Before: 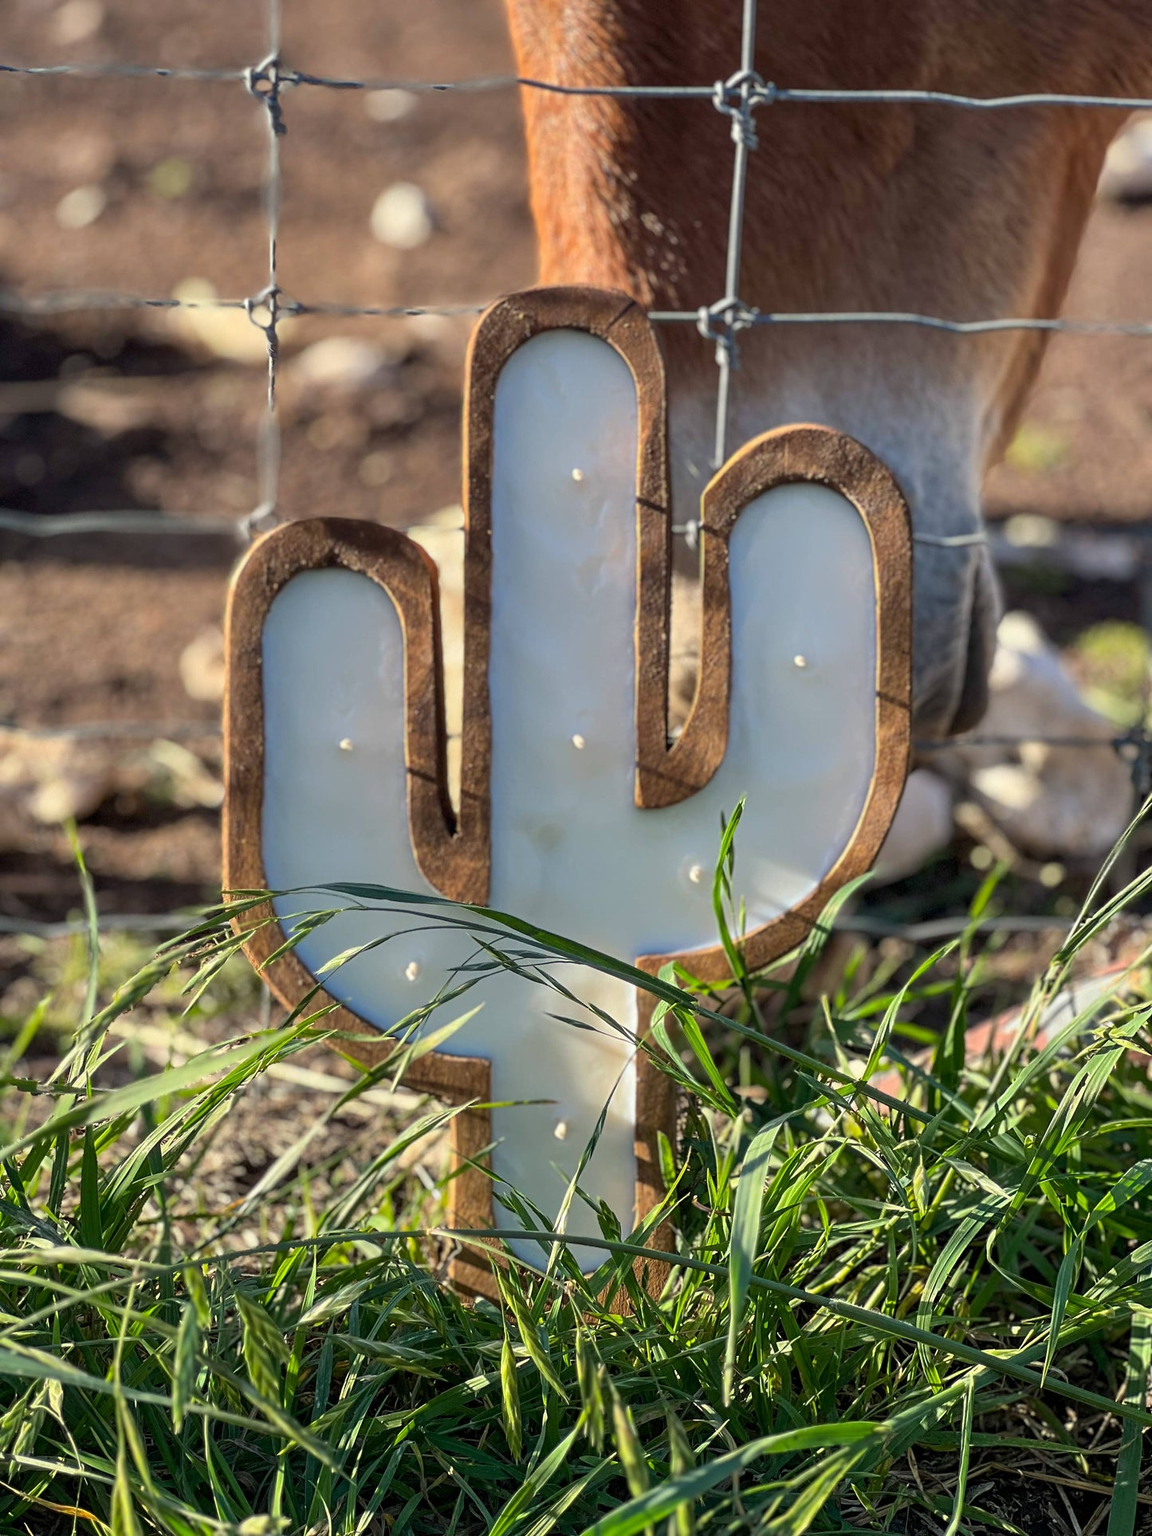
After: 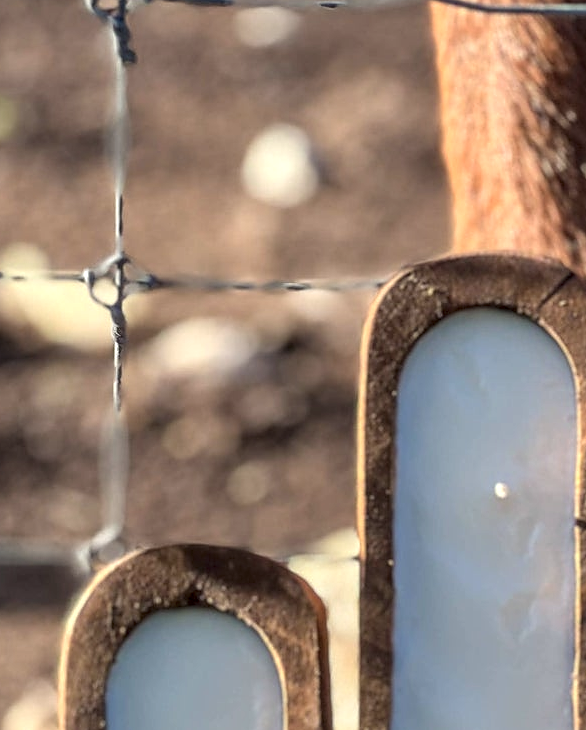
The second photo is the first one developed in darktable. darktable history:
sharpen: radius 0.969, amount 0.604
local contrast: detail 130%
crop: left 15.452%, top 5.459%, right 43.956%, bottom 56.62%
color zones: curves: ch0 [(0, 0.558) (0.143, 0.559) (0.286, 0.529) (0.429, 0.505) (0.571, 0.5) (0.714, 0.5) (0.857, 0.5) (1, 0.558)]; ch1 [(0, 0.469) (0.01, 0.469) (0.12, 0.446) (0.248, 0.469) (0.5, 0.5) (0.748, 0.5) (0.99, 0.469) (1, 0.469)]
